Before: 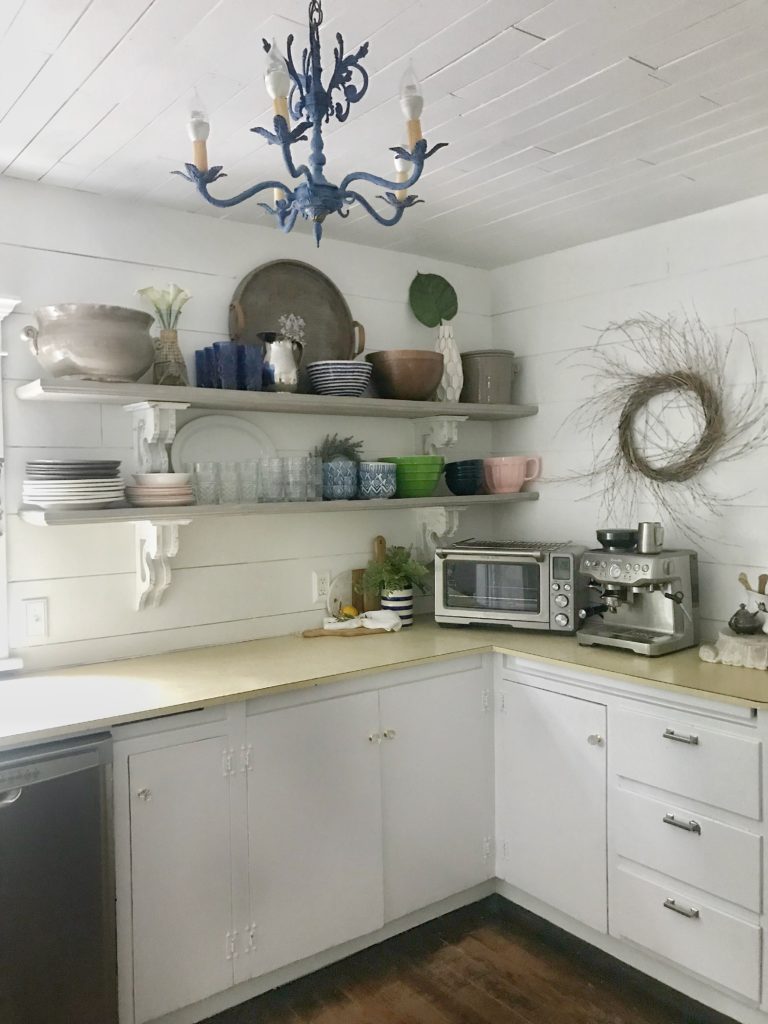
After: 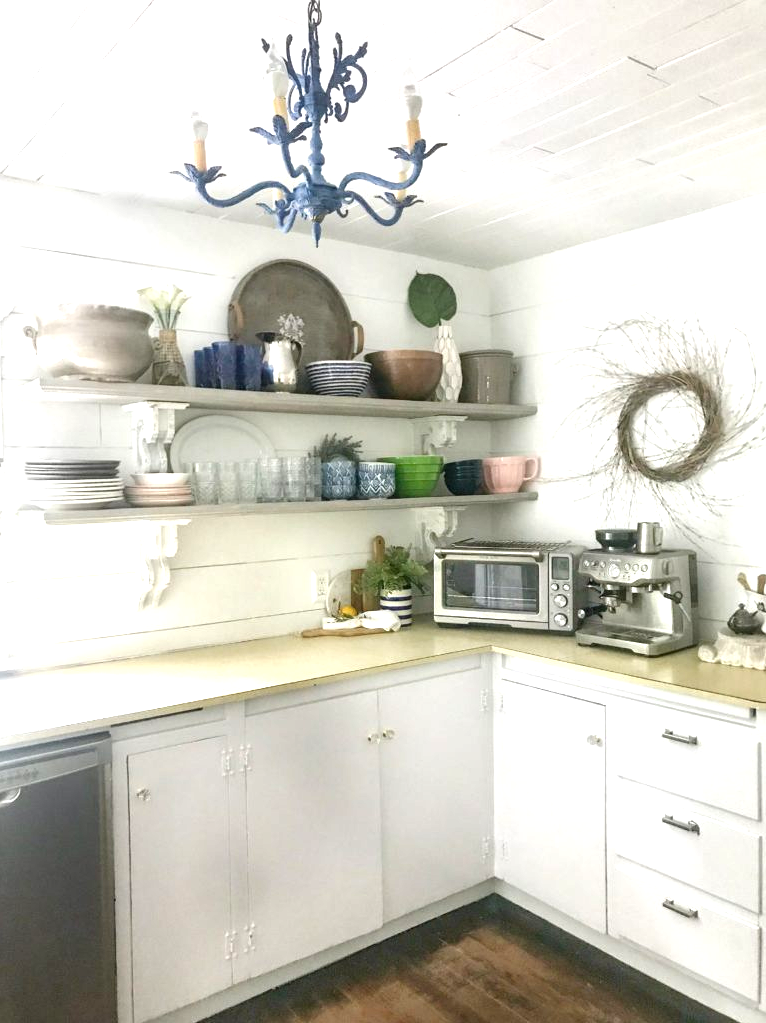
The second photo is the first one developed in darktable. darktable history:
color balance rgb: perceptual saturation grading › global saturation 0.225%, global vibrance 9.688%
crop and rotate: left 0.186%, bottom 0.002%
exposure: black level correction 0, exposure 1 EV, compensate highlight preservation false
local contrast: on, module defaults
